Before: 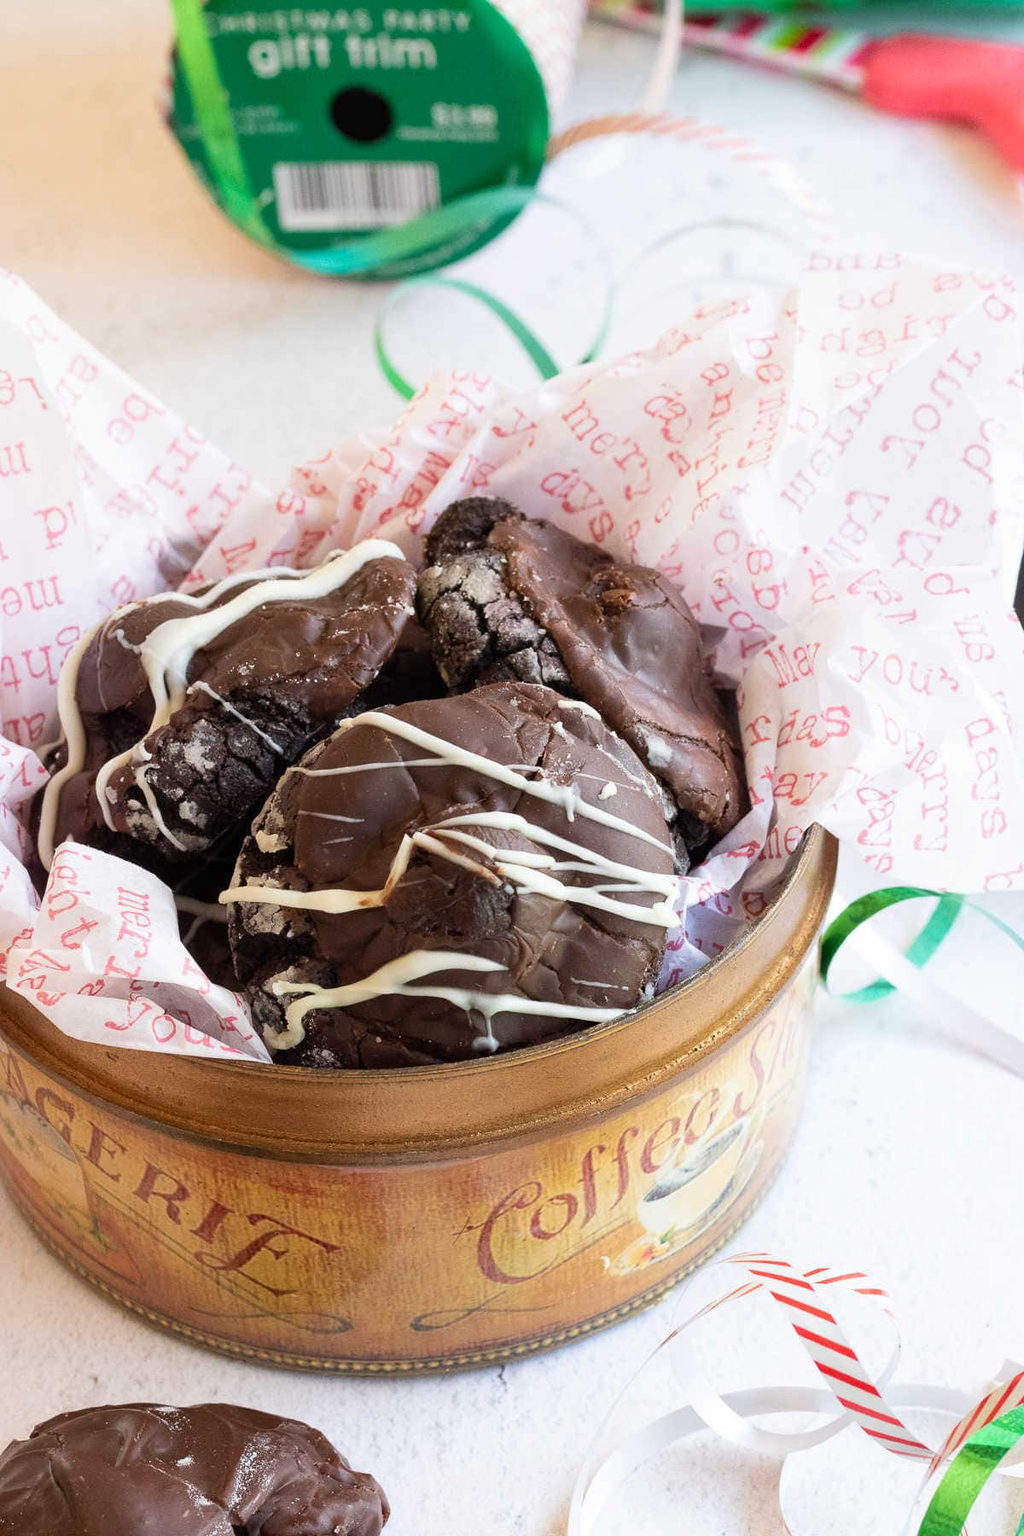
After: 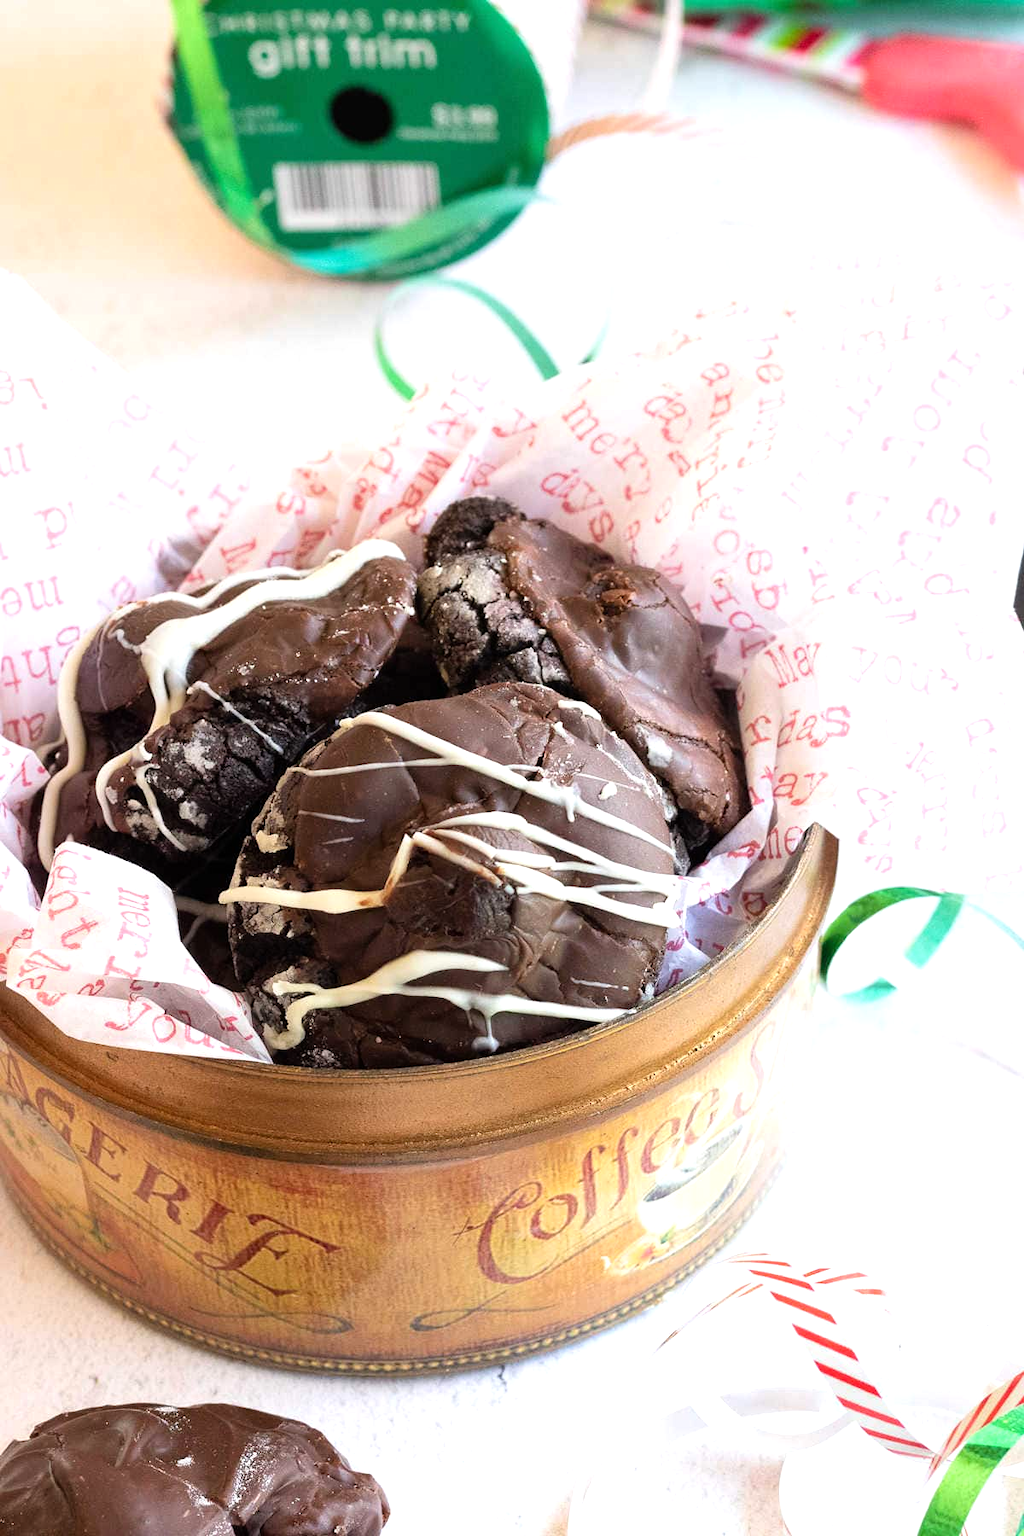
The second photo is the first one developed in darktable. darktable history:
tone equalizer: -8 EV -0.429 EV, -7 EV -0.366 EV, -6 EV -0.334 EV, -5 EV -0.247 EV, -3 EV 0.256 EV, -2 EV 0.348 EV, -1 EV 0.41 EV, +0 EV 0.41 EV
